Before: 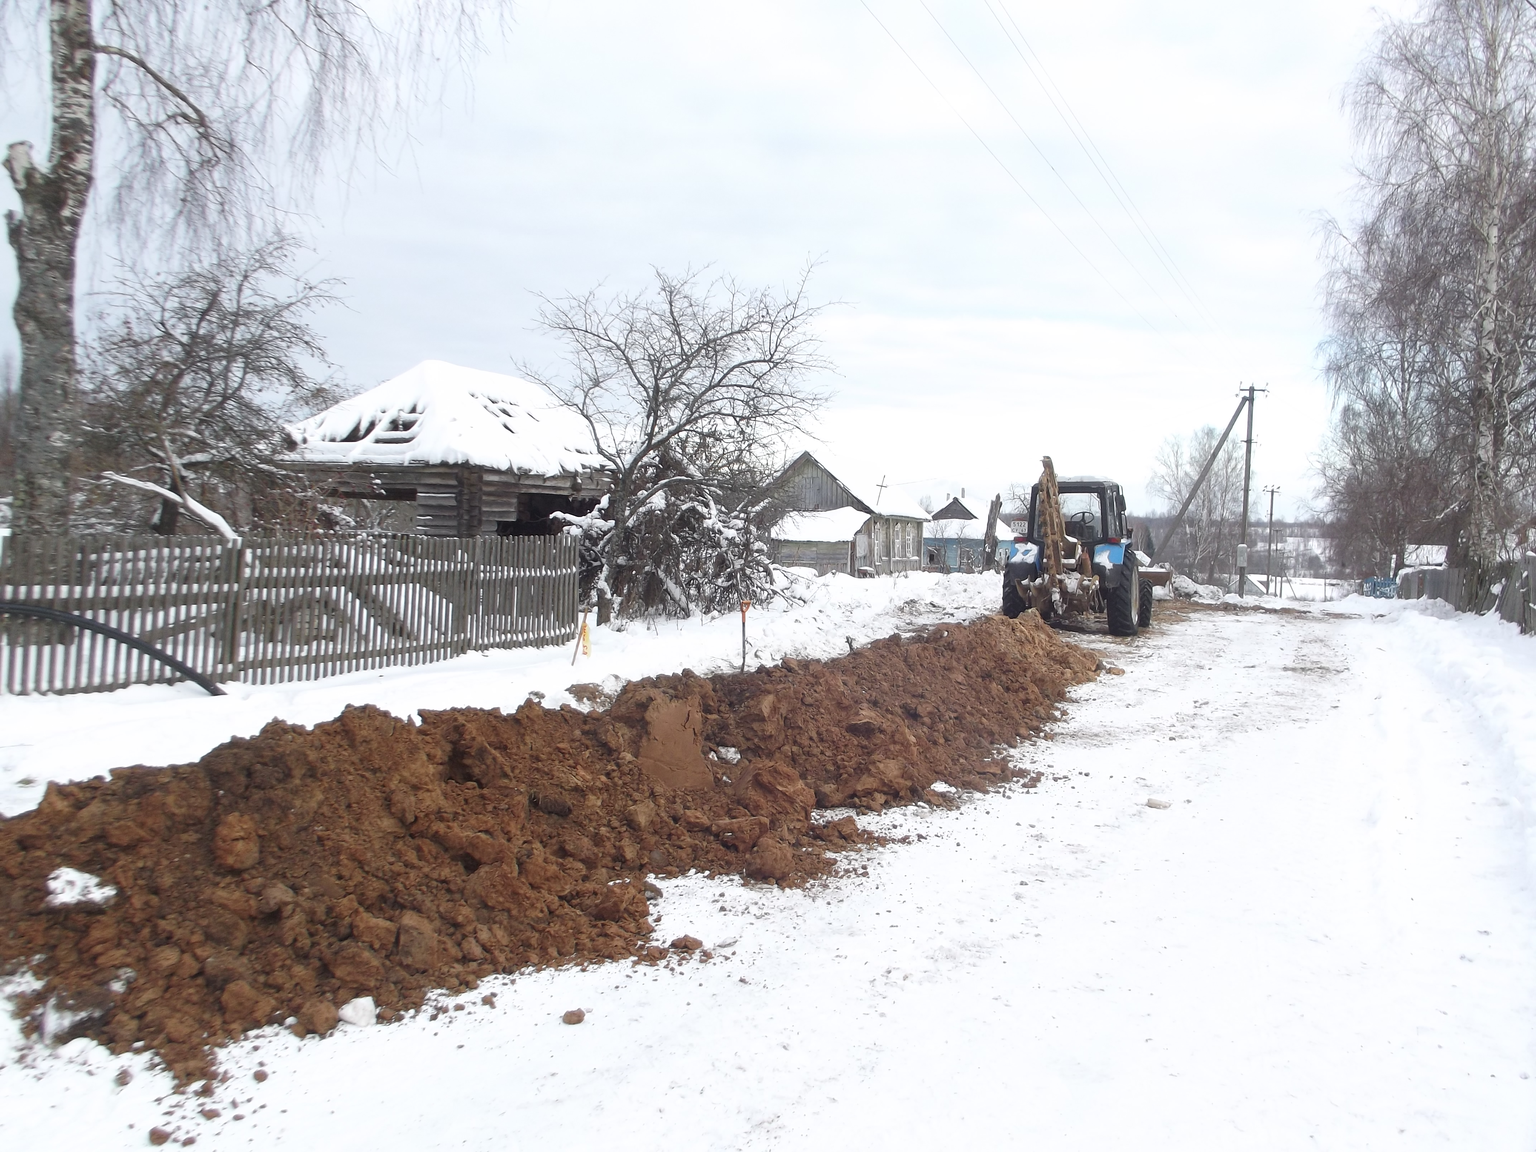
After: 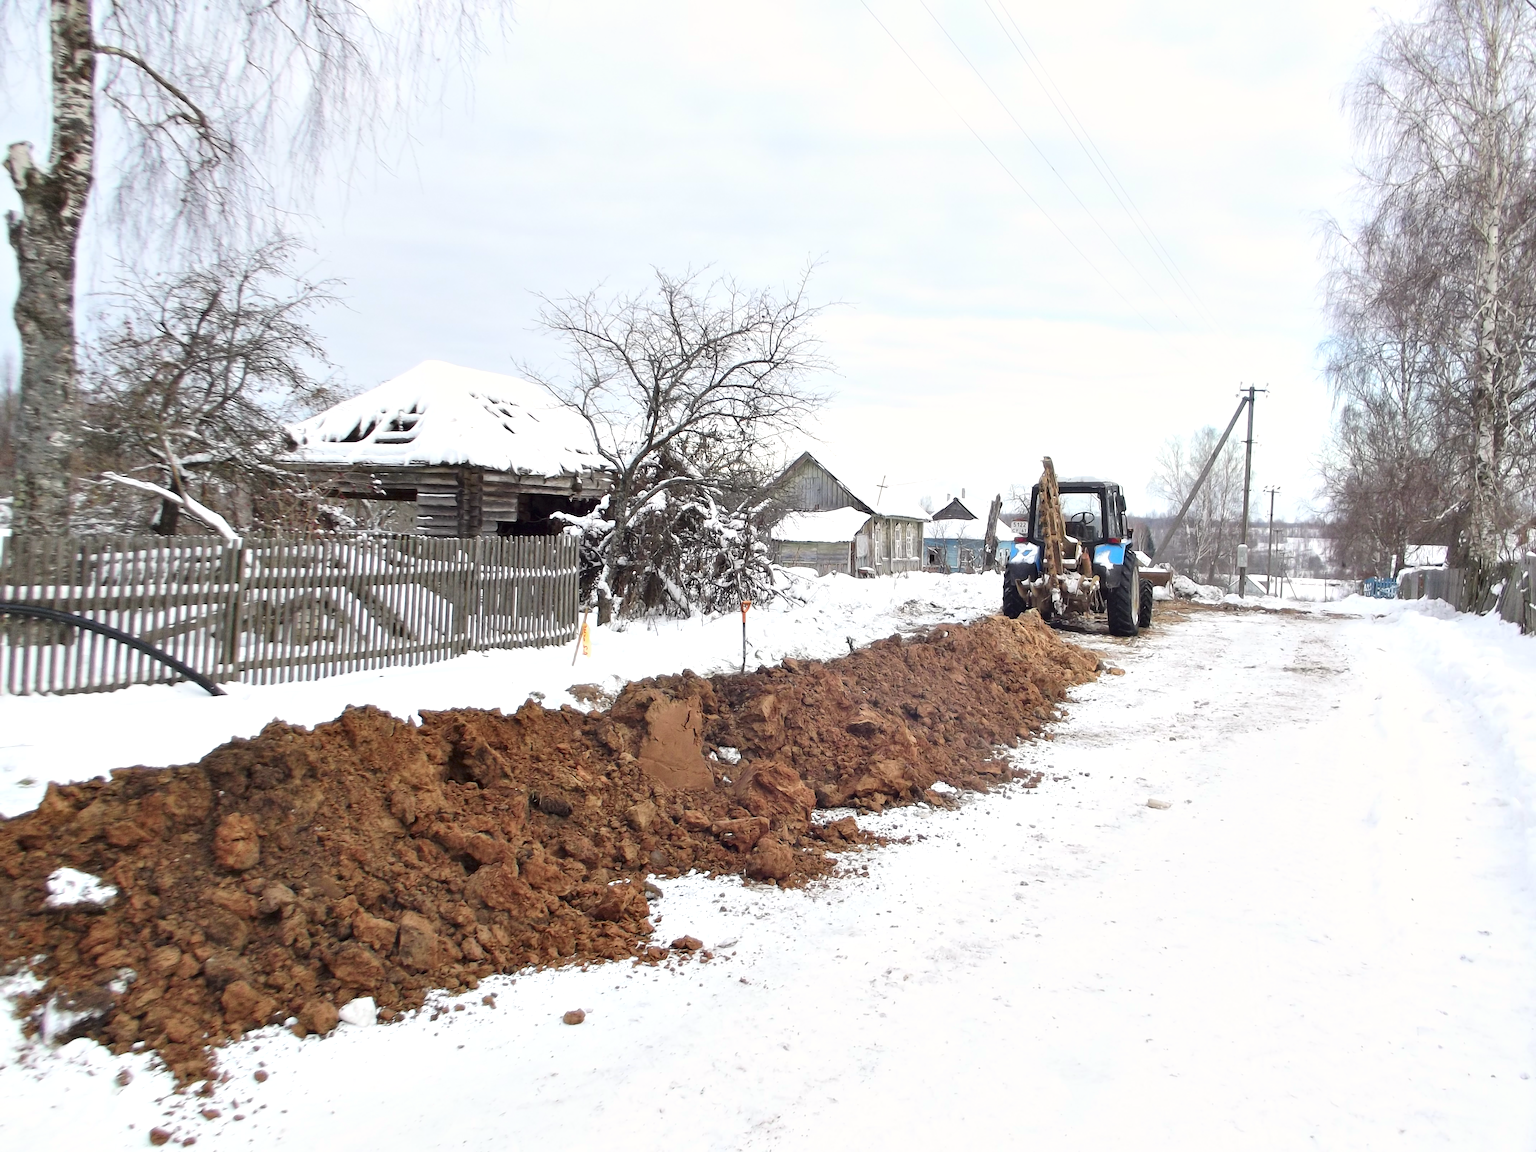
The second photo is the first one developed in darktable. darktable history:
tone curve: curves: ch0 [(0, 0.01) (0.052, 0.045) (0.136, 0.133) (0.29, 0.332) (0.453, 0.531) (0.676, 0.751) (0.89, 0.919) (1, 1)]; ch1 [(0, 0) (0.094, 0.081) (0.285, 0.299) (0.385, 0.403) (0.446, 0.443) (0.495, 0.496) (0.544, 0.552) (0.589, 0.612) (0.722, 0.728) (1, 1)]; ch2 [(0, 0) (0.257, 0.217) (0.43, 0.421) (0.498, 0.507) (0.531, 0.544) (0.56, 0.579) (0.625, 0.642) (1, 1)], color space Lab, independent channels, preserve colors none
contrast equalizer: octaves 7, y [[0.528, 0.548, 0.563, 0.562, 0.546, 0.526], [0.55 ×6], [0 ×6], [0 ×6], [0 ×6]]
